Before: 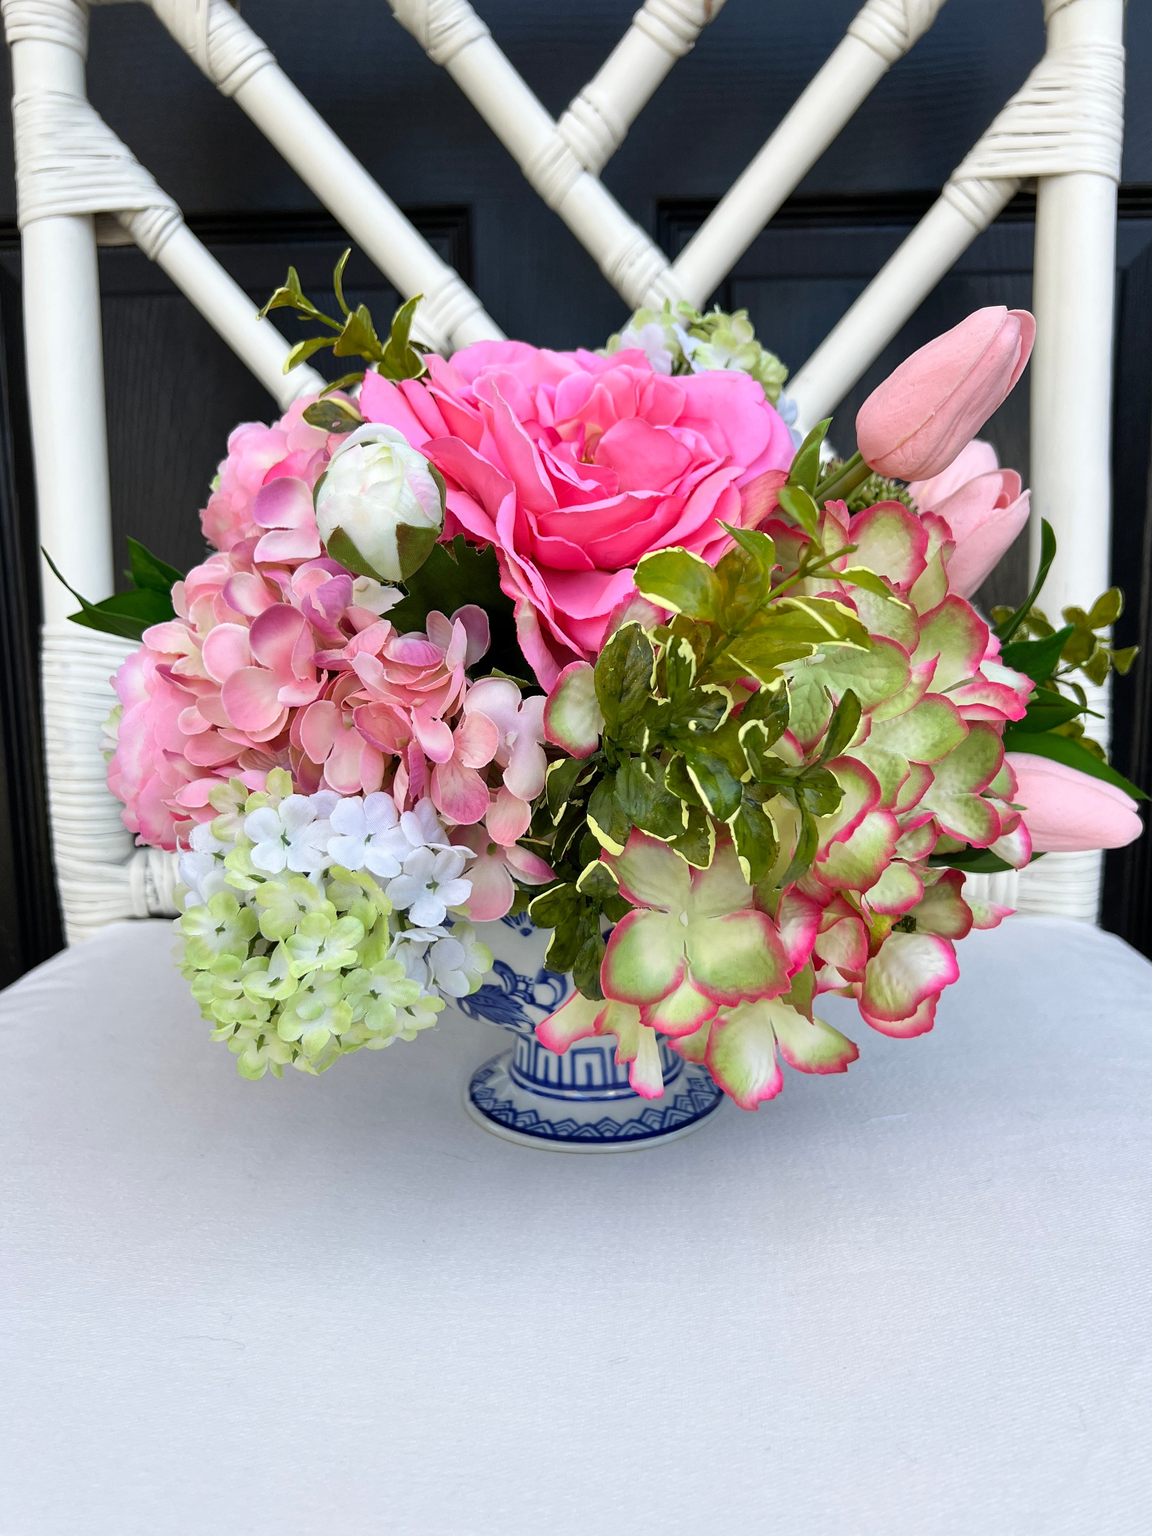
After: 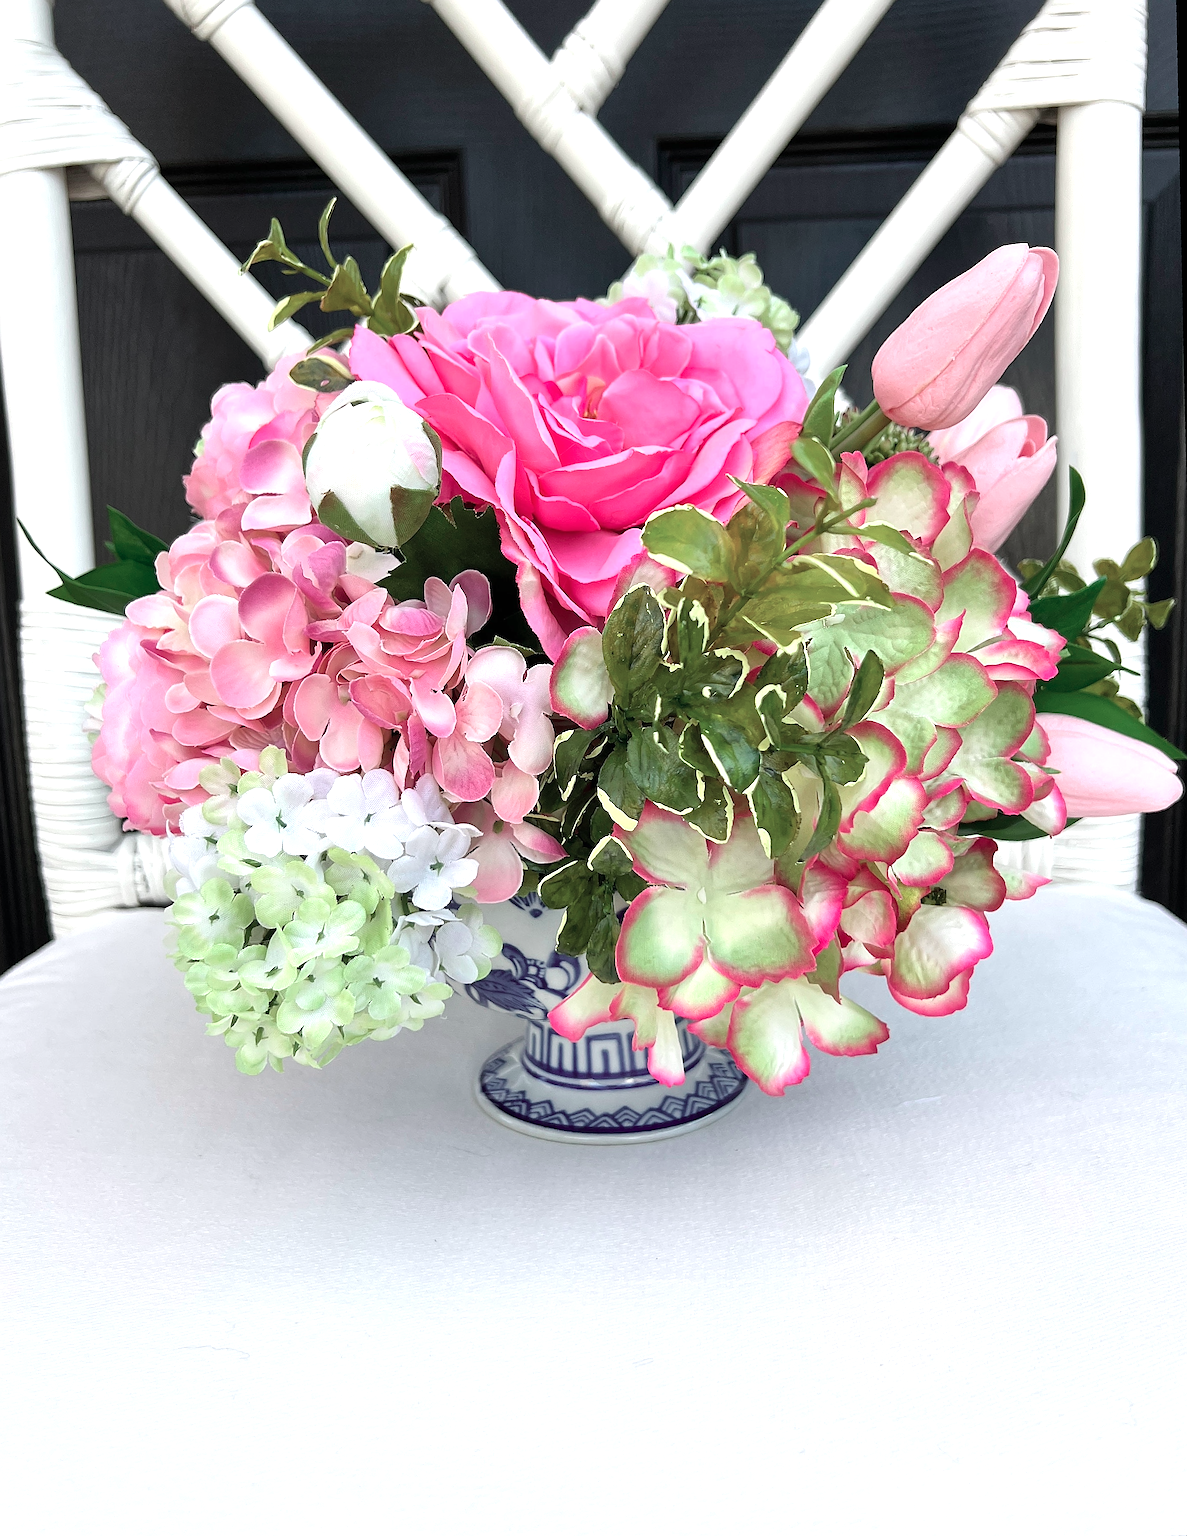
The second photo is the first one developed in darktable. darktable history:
rotate and perspective: rotation -3.18°, automatic cropping off
exposure: black level correction 0, exposure 0.5 EV, compensate highlight preservation false
color contrast: blue-yellow contrast 0.62
white balance: emerald 1
sharpen: radius 1.4, amount 1.25, threshold 0.7
crop and rotate: angle -1.96°, left 3.097%, top 4.154%, right 1.586%, bottom 0.529%
